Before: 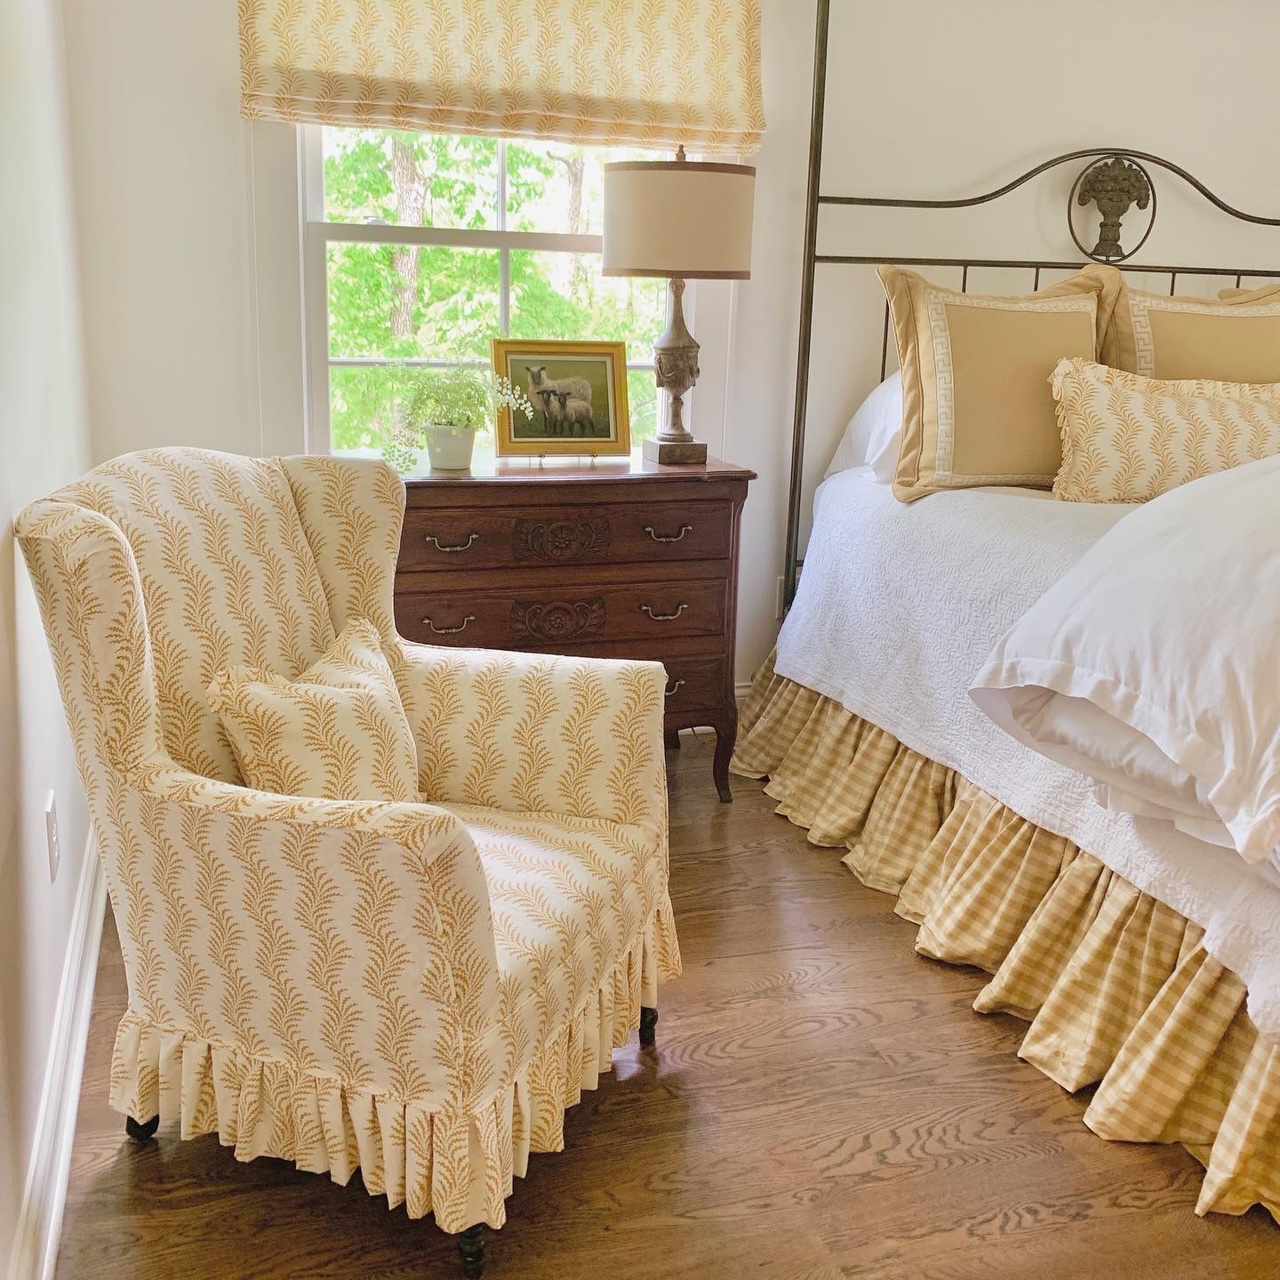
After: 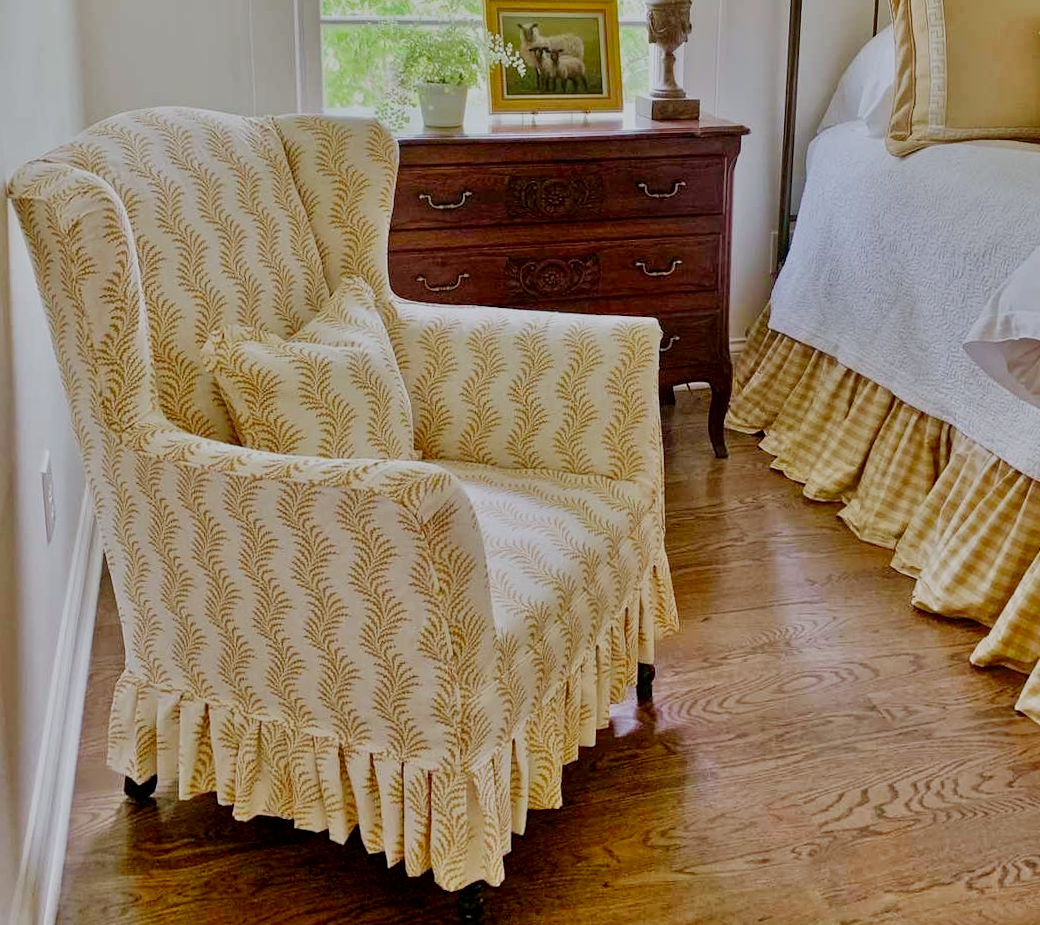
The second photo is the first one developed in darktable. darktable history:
exposure: exposure -0.462 EV, compensate highlight preservation false
rotate and perspective: rotation -0.45°, automatic cropping original format, crop left 0.008, crop right 0.992, crop top 0.012, crop bottom 0.988
crop: top 26.531%, right 17.959%
contrast brightness saturation: brightness -0.2, saturation 0.08
white balance: red 0.974, blue 1.044
tone equalizer: -7 EV 0.15 EV, -6 EV 0.6 EV, -5 EV 1.15 EV, -4 EV 1.33 EV, -3 EV 1.15 EV, -2 EV 0.6 EV, -1 EV 0.15 EV, mask exposure compensation -0.5 EV
sigmoid: contrast 1.69, skew -0.23, preserve hue 0%, red attenuation 0.1, red rotation 0.035, green attenuation 0.1, green rotation -0.017, blue attenuation 0.15, blue rotation -0.052, base primaries Rec2020
